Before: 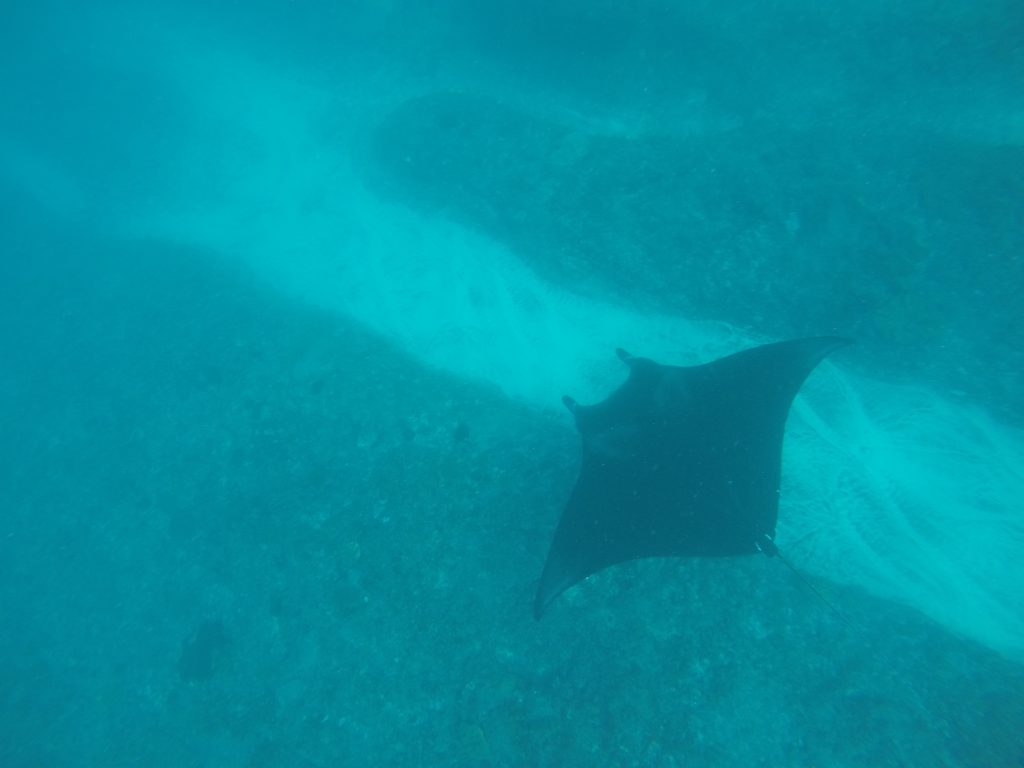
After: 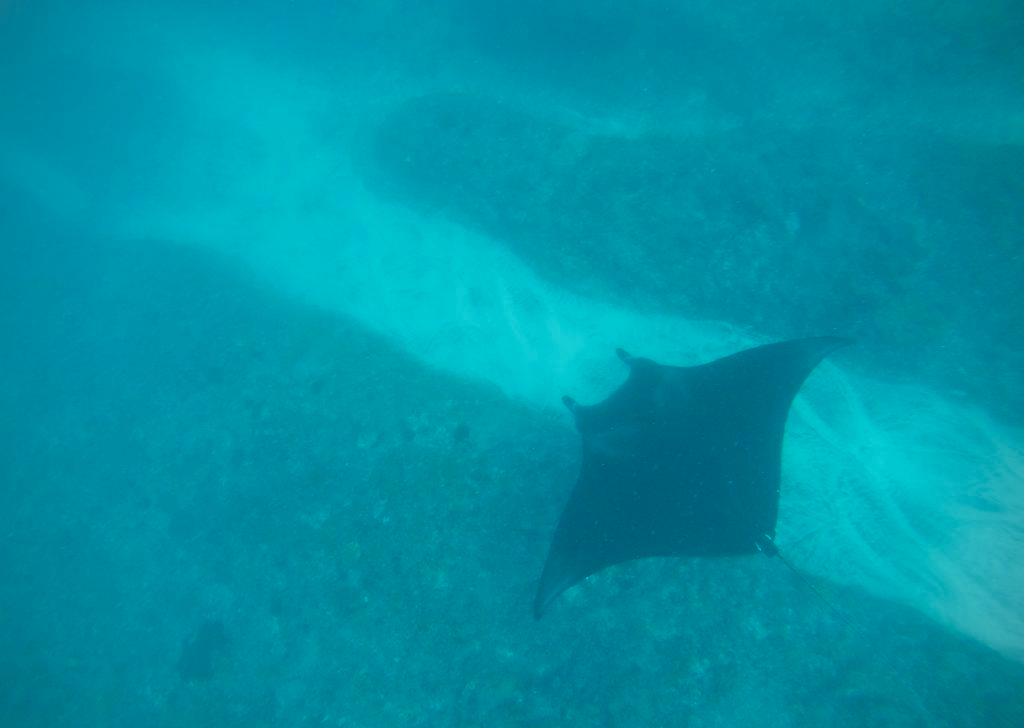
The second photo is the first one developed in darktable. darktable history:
vignetting: brightness -0.193, saturation -0.295, unbound false
local contrast: mode bilateral grid, contrast 20, coarseness 50, detail 120%, midtone range 0.2
color balance rgb: perceptual saturation grading › global saturation 0.967%, perceptual saturation grading › highlights -17.395%, perceptual saturation grading › mid-tones 33.105%, perceptual saturation grading › shadows 50.438%, global vibrance 14.303%
crop and rotate: top 0.008%, bottom 5.126%
